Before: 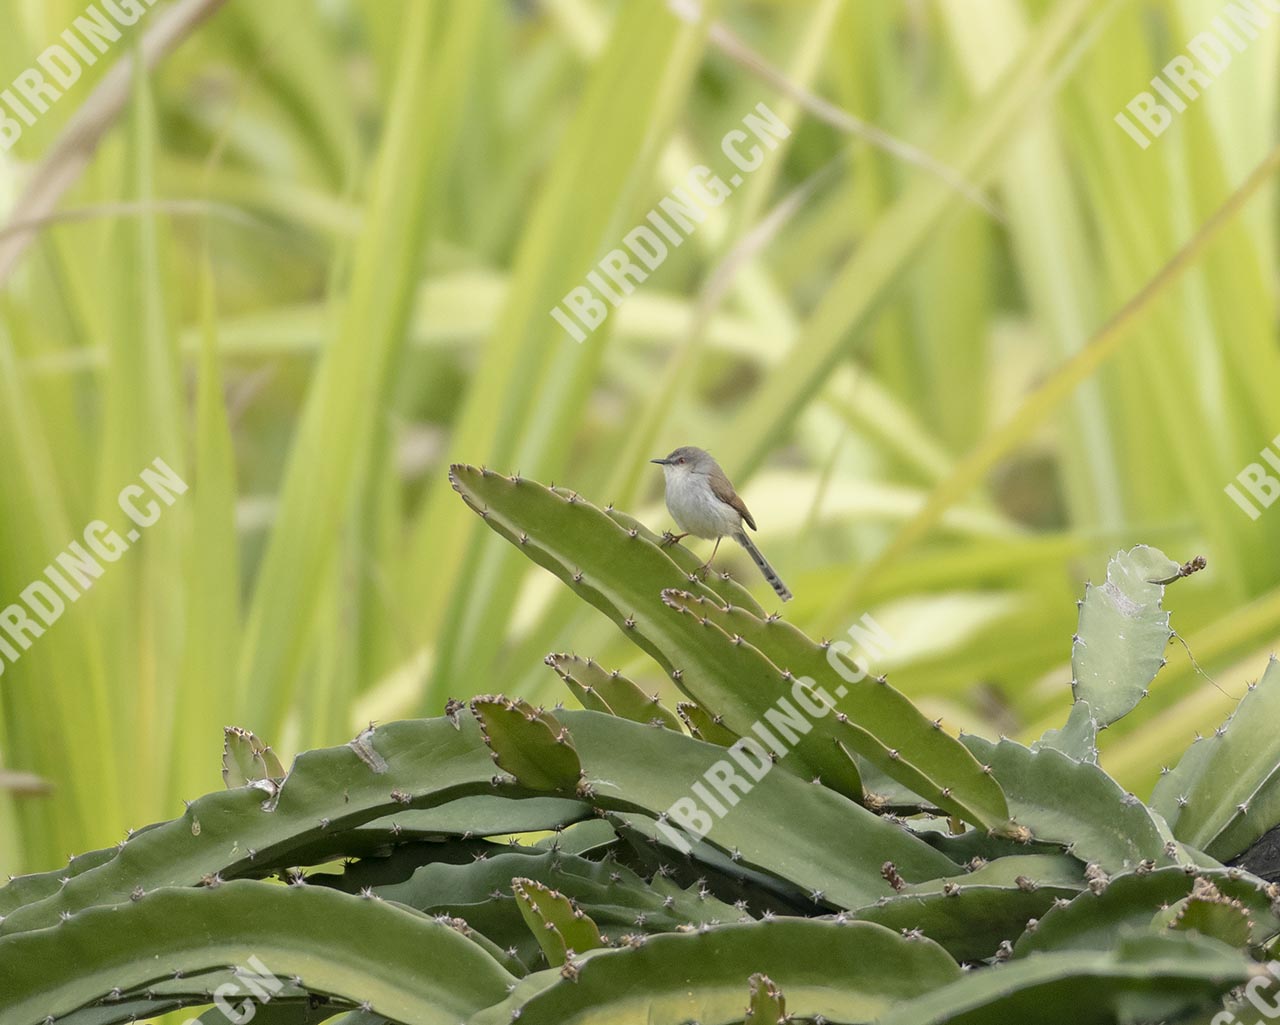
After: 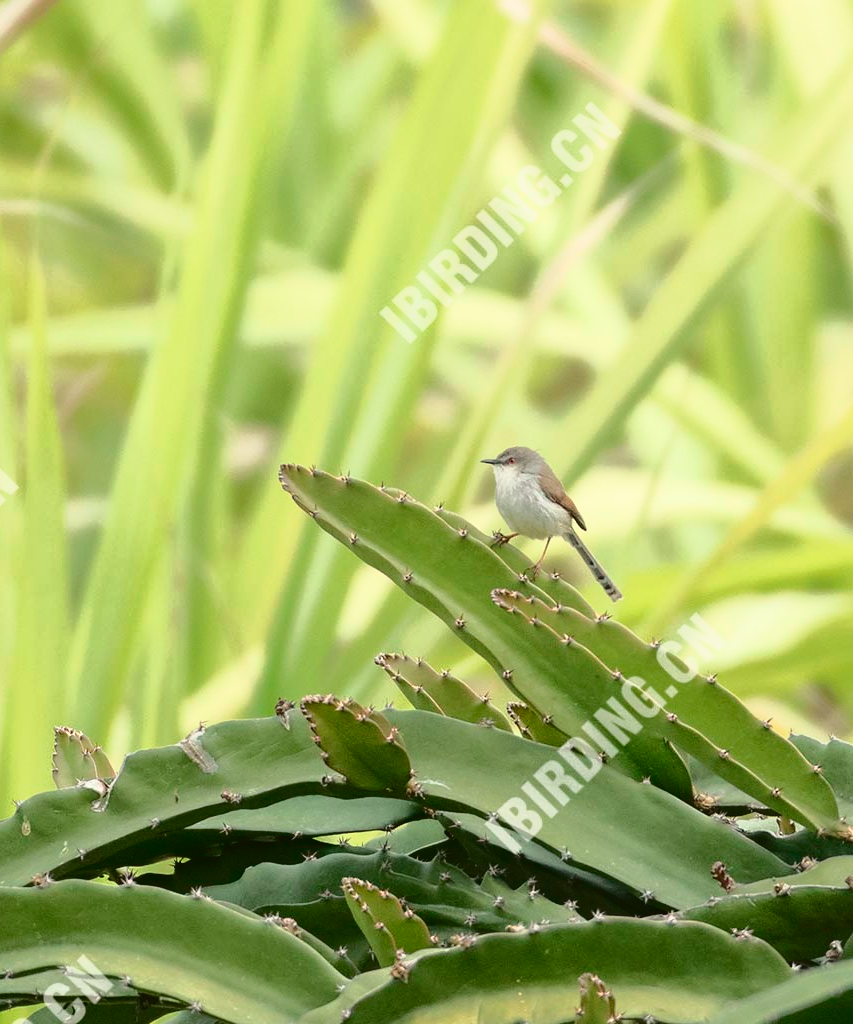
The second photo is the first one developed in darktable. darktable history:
tone curve: curves: ch0 [(0, 0.039) (0.194, 0.159) (0.469, 0.544) (0.693, 0.77) (0.751, 0.871) (1, 1)]; ch1 [(0, 0) (0.508, 0.506) (0.547, 0.563) (0.592, 0.631) (0.715, 0.706) (1, 1)]; ch2 [(0, 0) (0.243, 0.175) (0.362, 0.301) (0.492, 0.515) (0.544, 0.557) (0.595, 0.612) (0.631, 0.641) (1, 1)], color space Lab, independent channels, preserve colors none
crop and rotate: left 13.342%, right 19.991%
